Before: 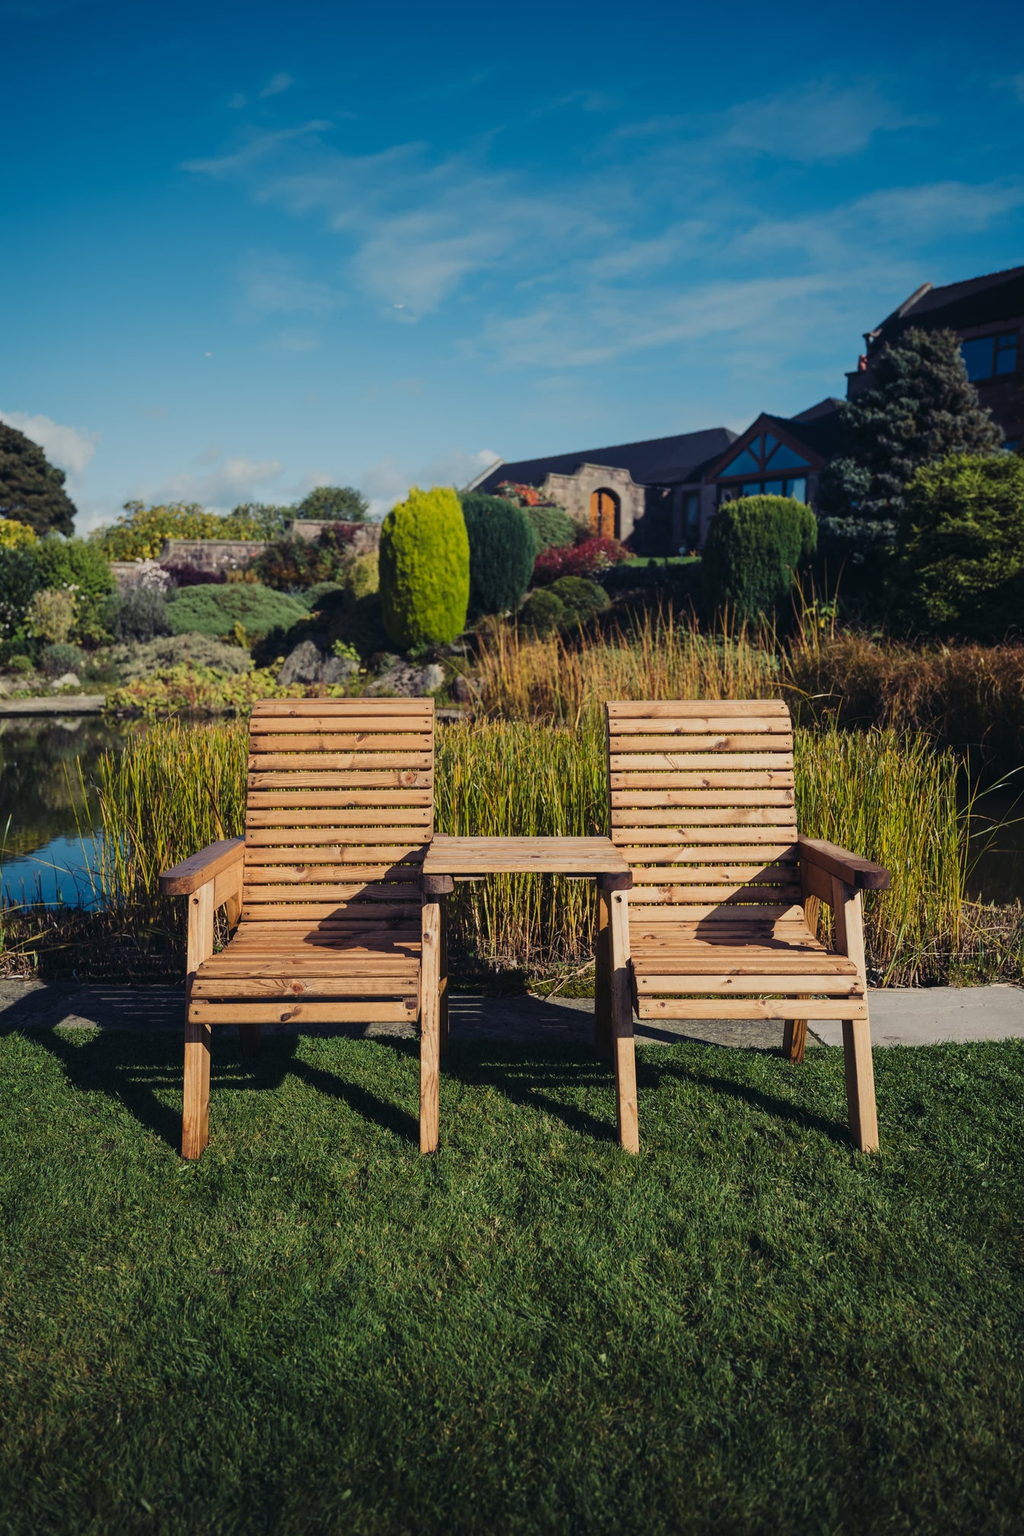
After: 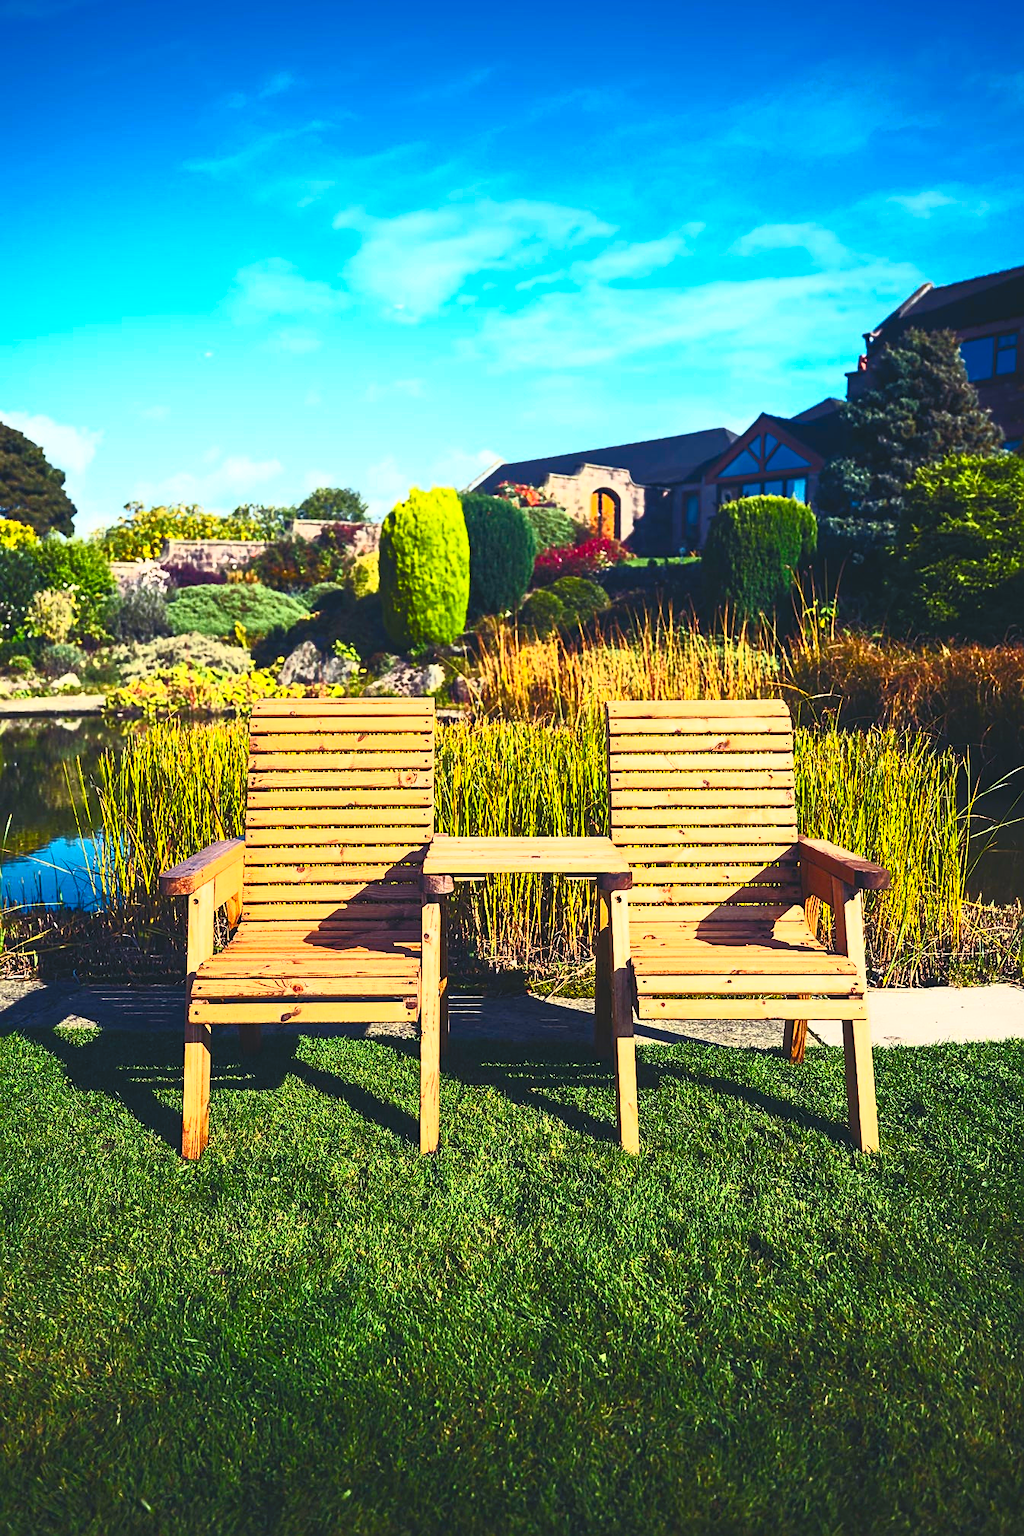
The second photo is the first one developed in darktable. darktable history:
sharpen: on, module defaults
contrast brightness saturation: contrast 1, brightness 1, saturation 1
